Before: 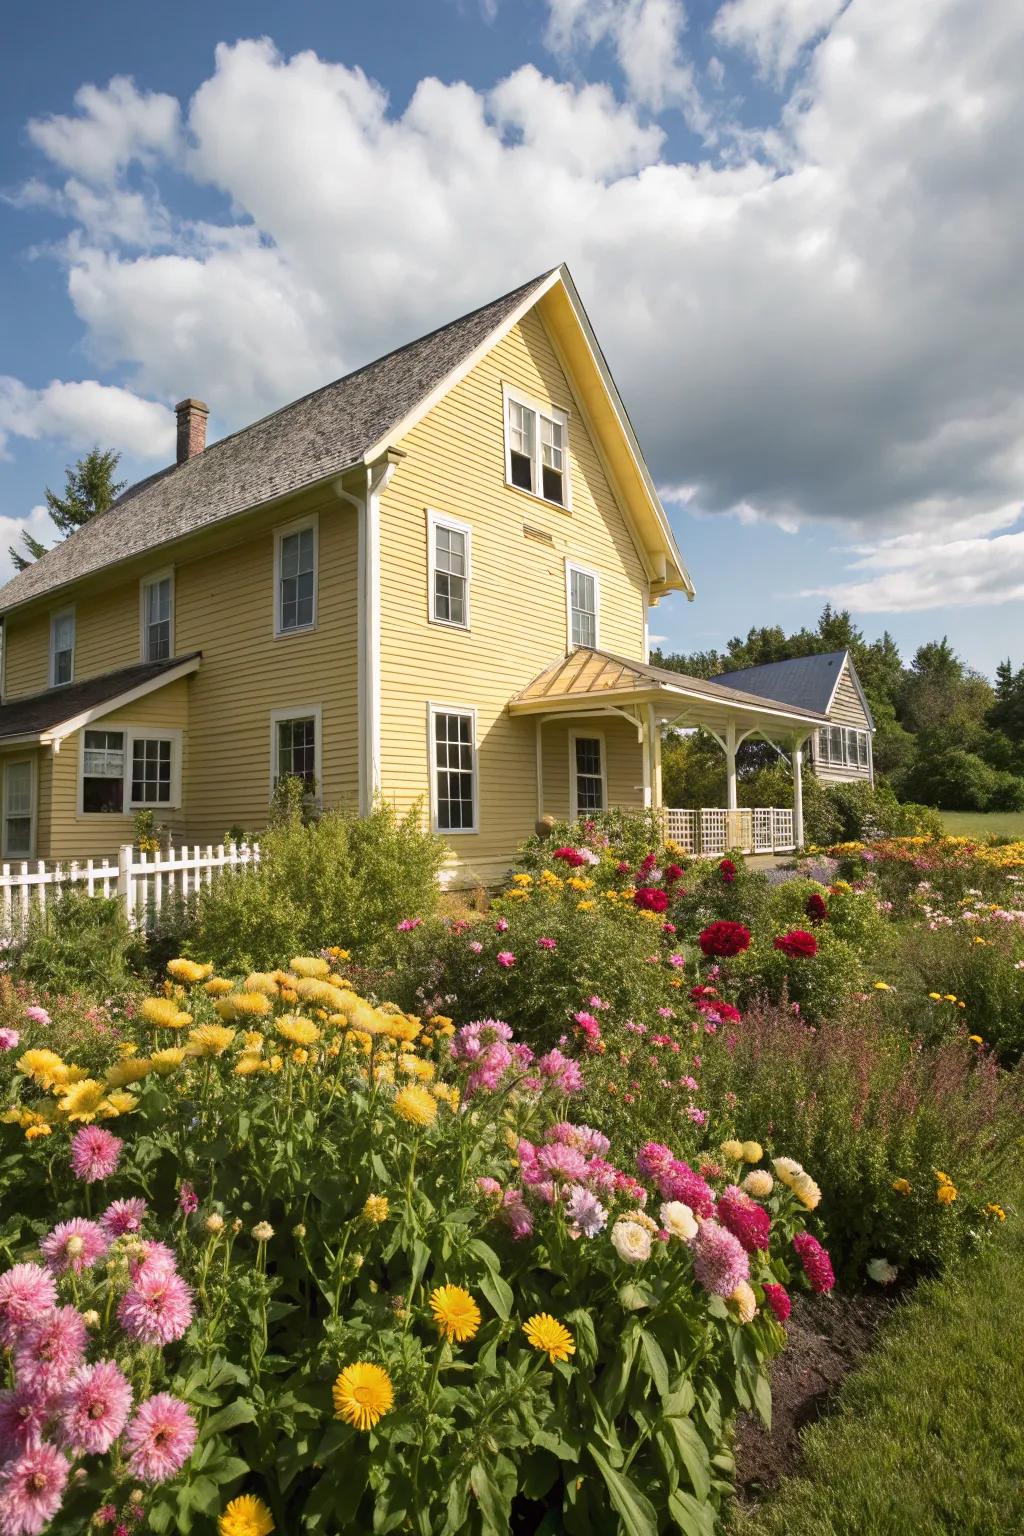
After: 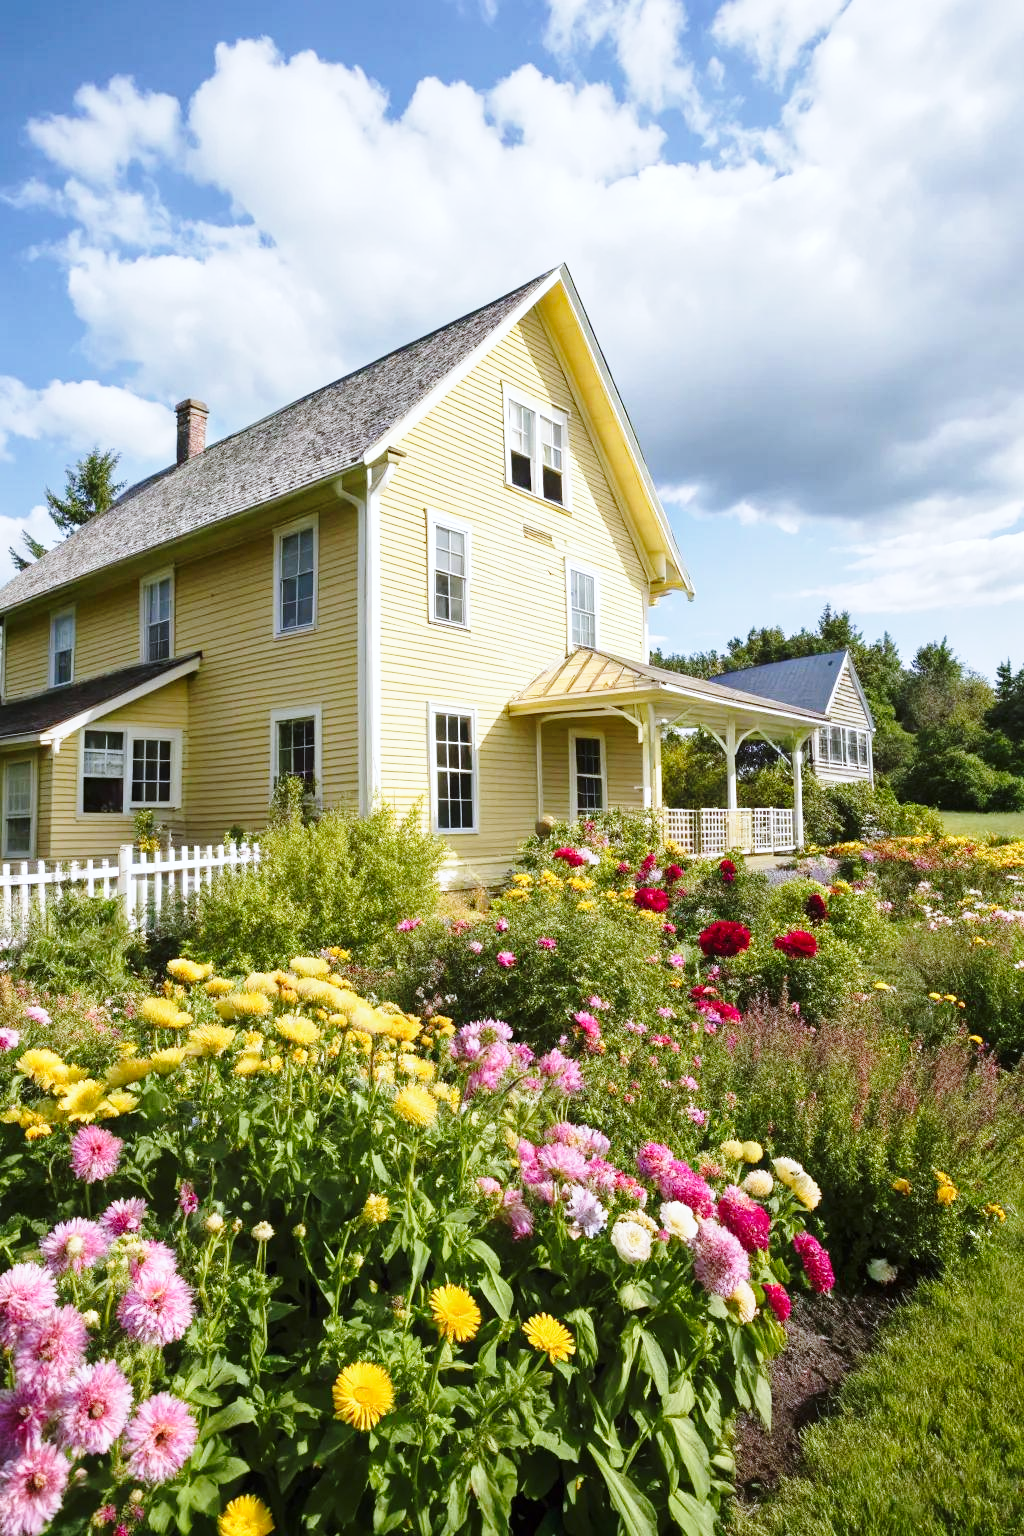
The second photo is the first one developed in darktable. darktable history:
base curve: curves: ch0 [(0, 0) (0.028, 0.03) (0.121, 0.232) (0.46, 0.748) (0.859, 0.968) (1, 1)], preserve colors none
local contrast: mode bilateral grid, contrast 10, coarseness 25, detail 115%, midtone range 0.2
white balance: red 0.931, blue 1.11
